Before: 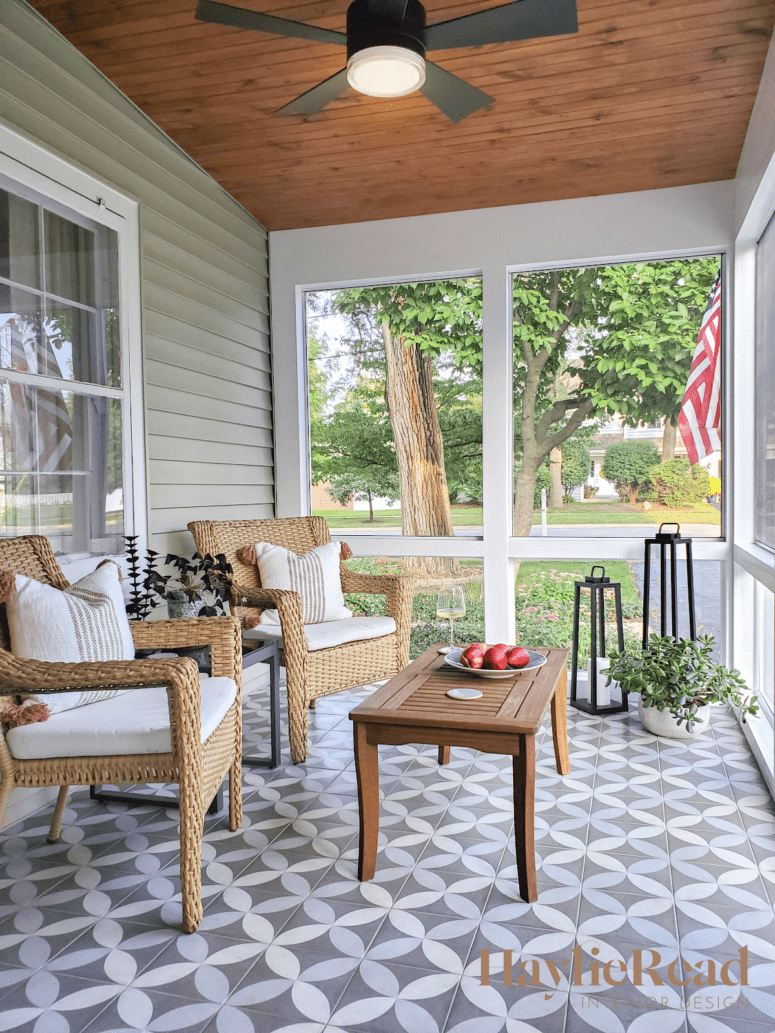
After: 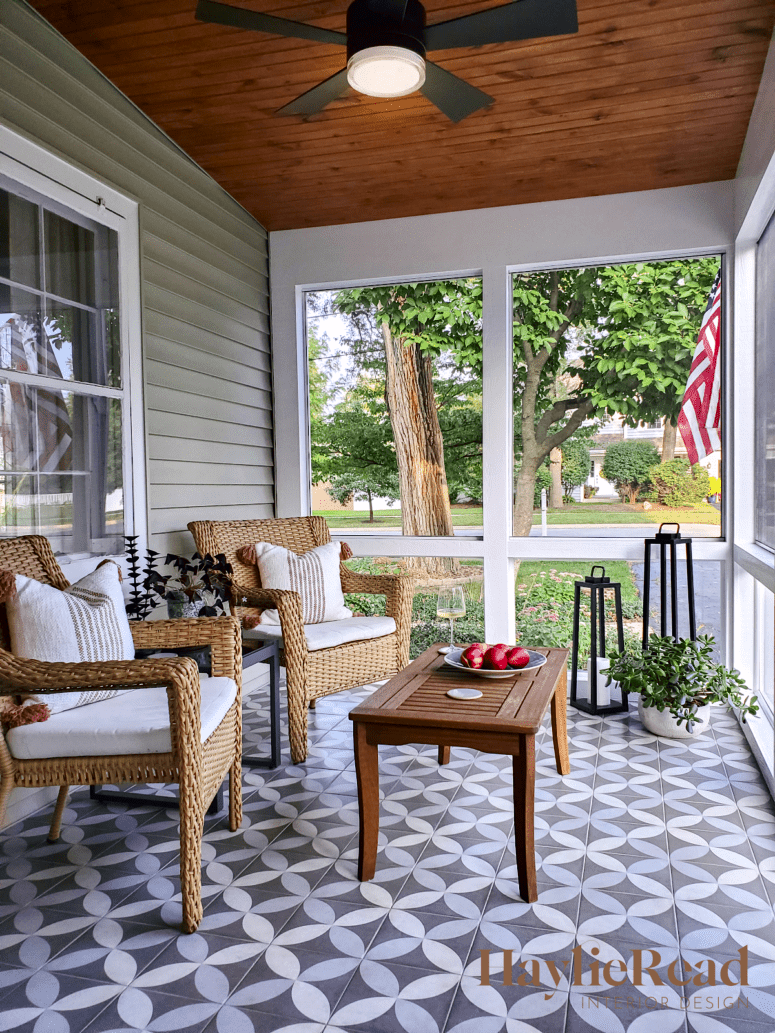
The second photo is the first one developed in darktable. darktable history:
white balance: red 1.009, blue 1.027
contrast brightness saturation: contrast 0.13, brightness -0.24, saturation 0.14
